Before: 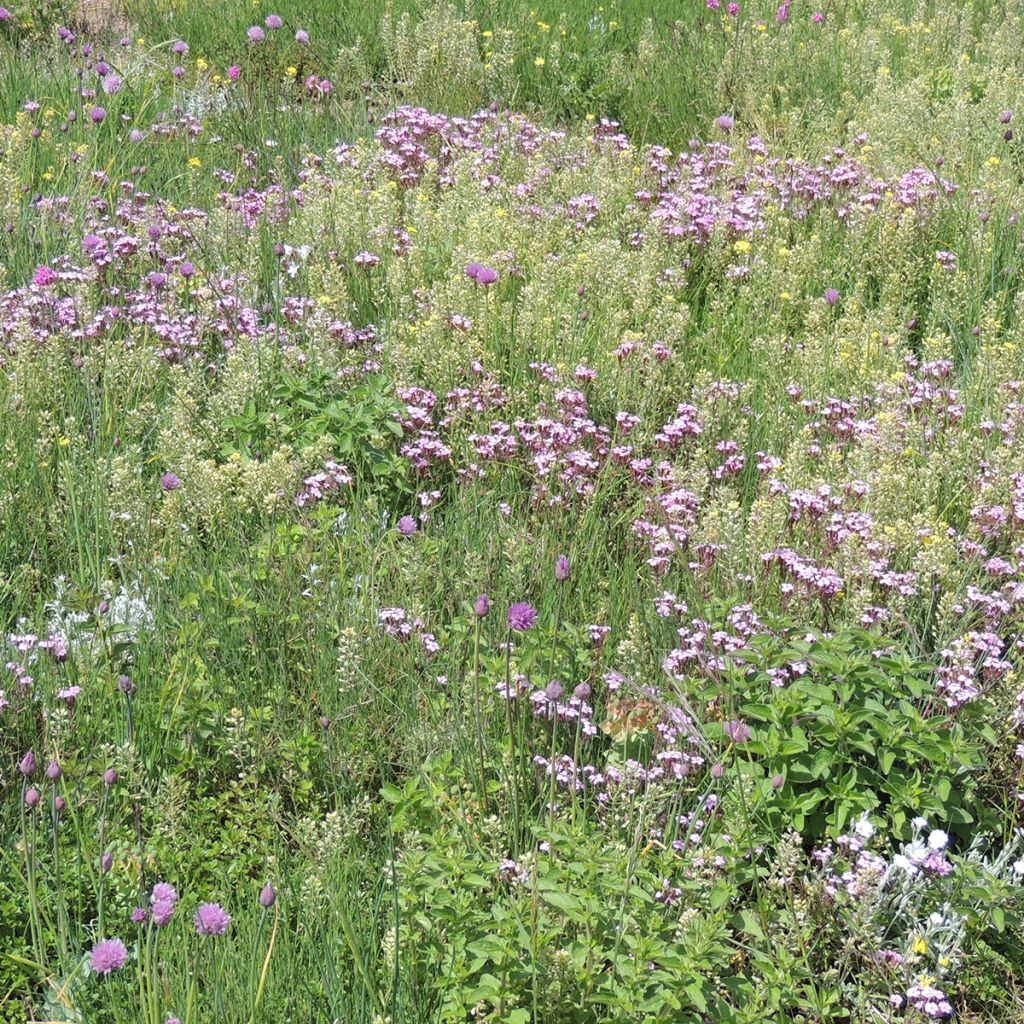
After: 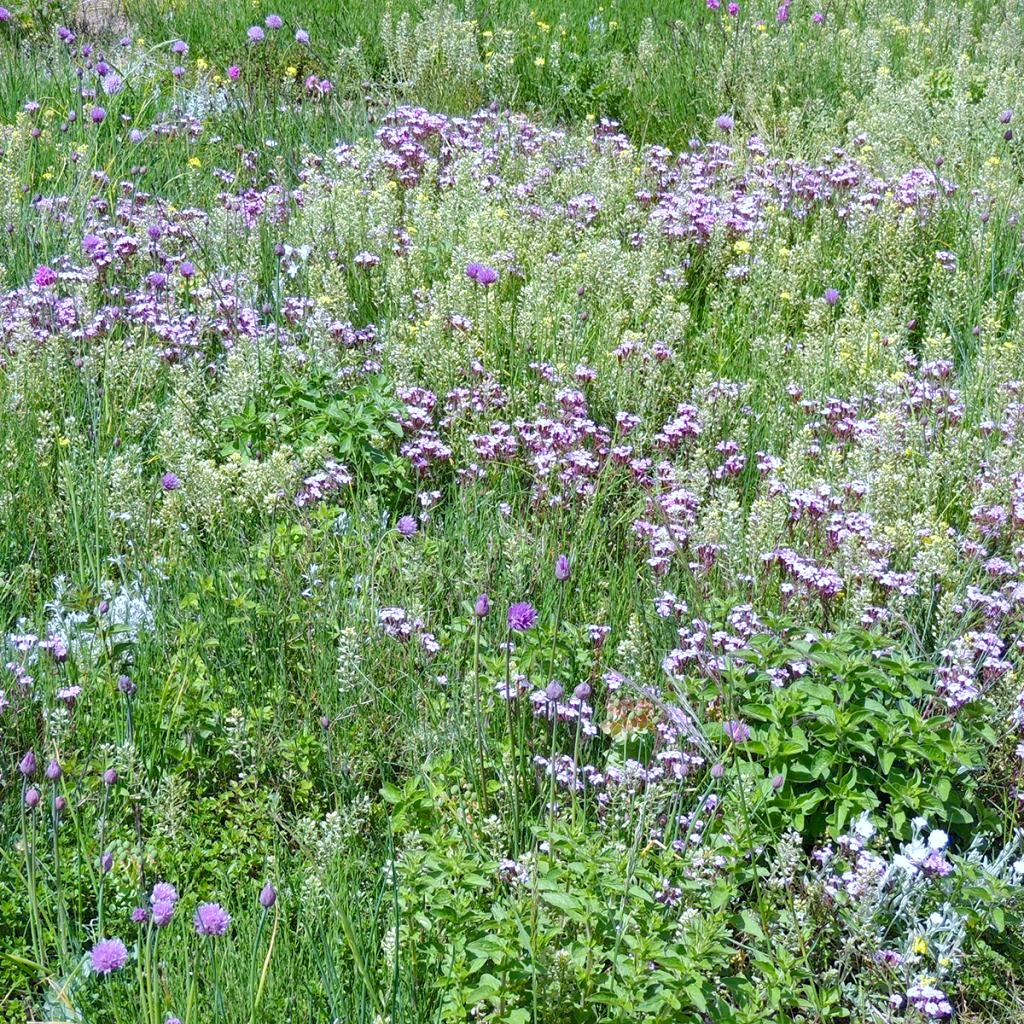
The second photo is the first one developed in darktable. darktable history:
local contrast: mode bilateral grid, contrast 20, coarseness 50, detail 150%, midtone range 0.2
white balance: red 0.926, green 1.003, blue 1.133
color balance rgb: perceptual saturation grading › global saturation 35%, perceptual saturation grading › highlights -30%, perceptual saturation grading › shadows 35%, perceptual brilliance grading › global brilliance 3%, perceptual brilliance grading › highlights -3%, perceptual brilliance grading › shadows 3%
